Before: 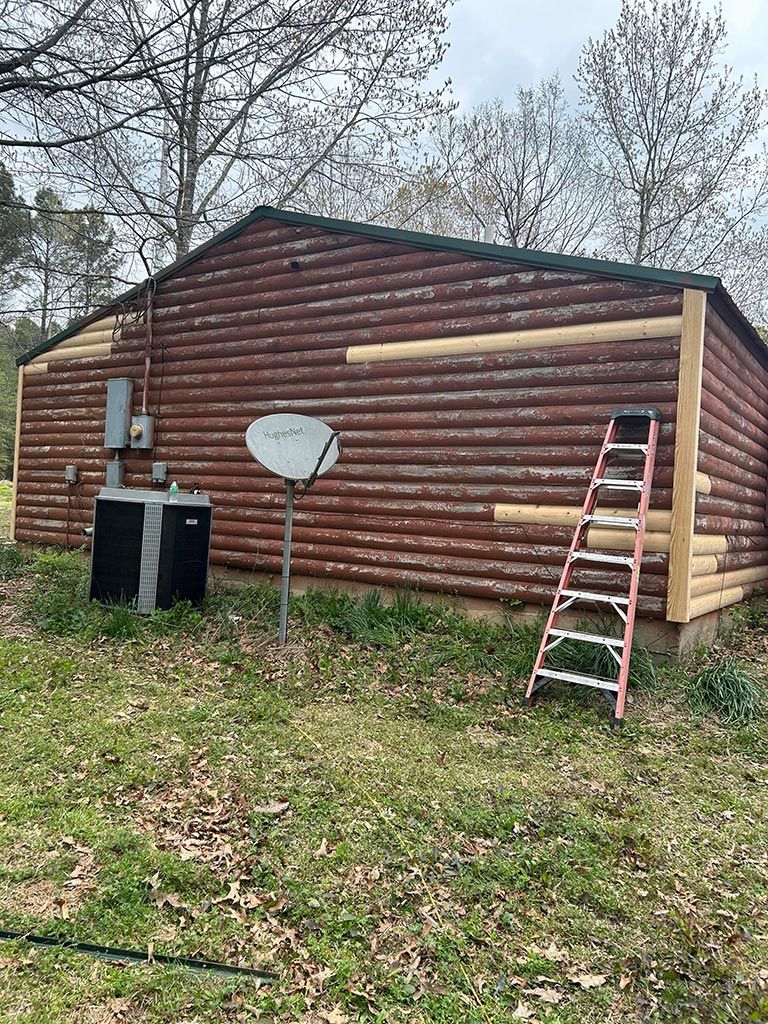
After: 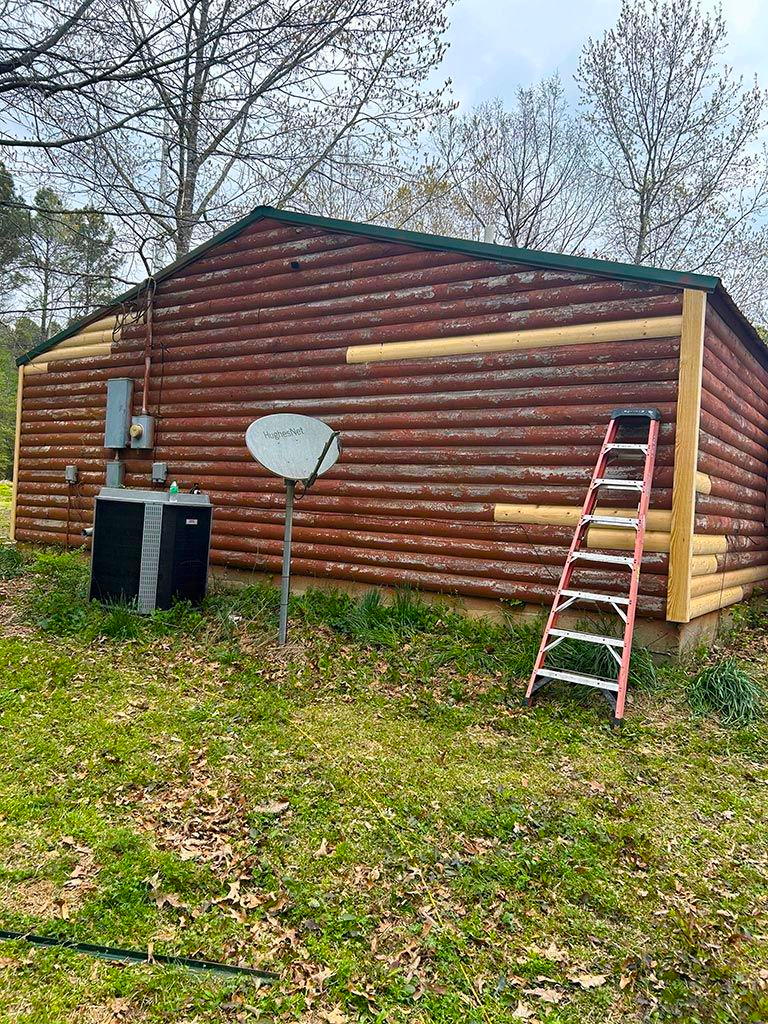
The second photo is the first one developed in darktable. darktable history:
color balance rgb: highlights gain › chroma 0.165%, highlights gain › hue 329.87°, perceptual saturation grading › global saturation 28.843%, perceptual saturation grading › mid-tones 12.496%, perceptual saturation grading › shadows 9.604%, global vibrance 30.405%
